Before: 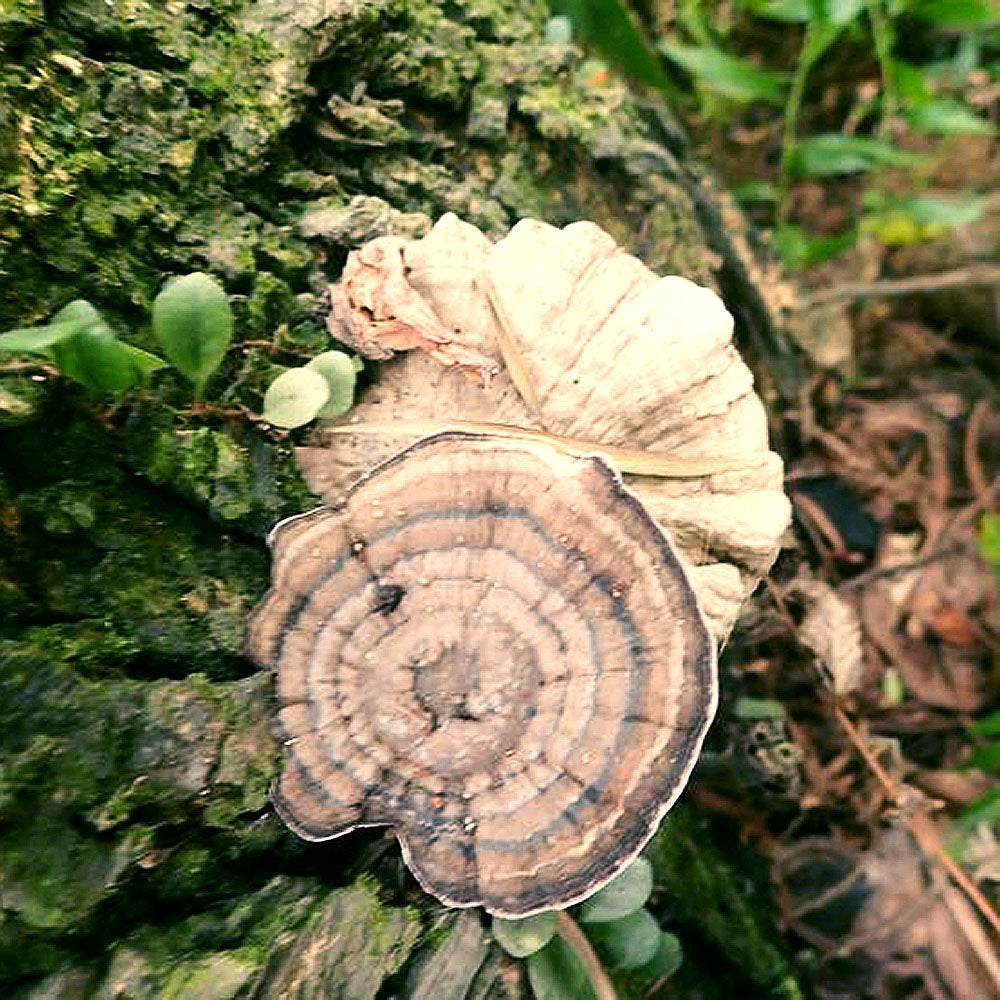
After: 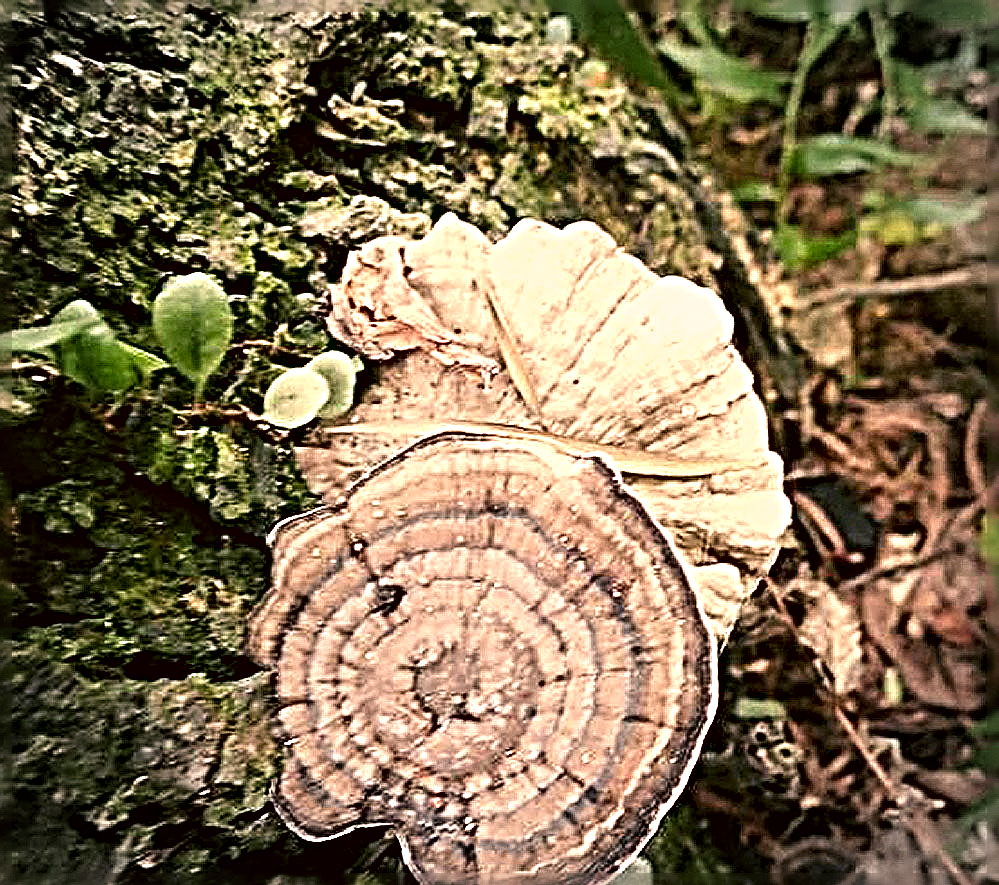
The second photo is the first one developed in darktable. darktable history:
sharpen: radius 6.265, amount 1.8, threshold 0.23
contrast brightness saturation: saturation 0.183
vignetting: automatic ratio true, unbound false
crop and rotate: top 0%, bottom 11.489%
color correction: highlights a* 10.25, highlights b* 9.73, shadows a* 8.11, shadows b* 8.05, saturation 0.78
